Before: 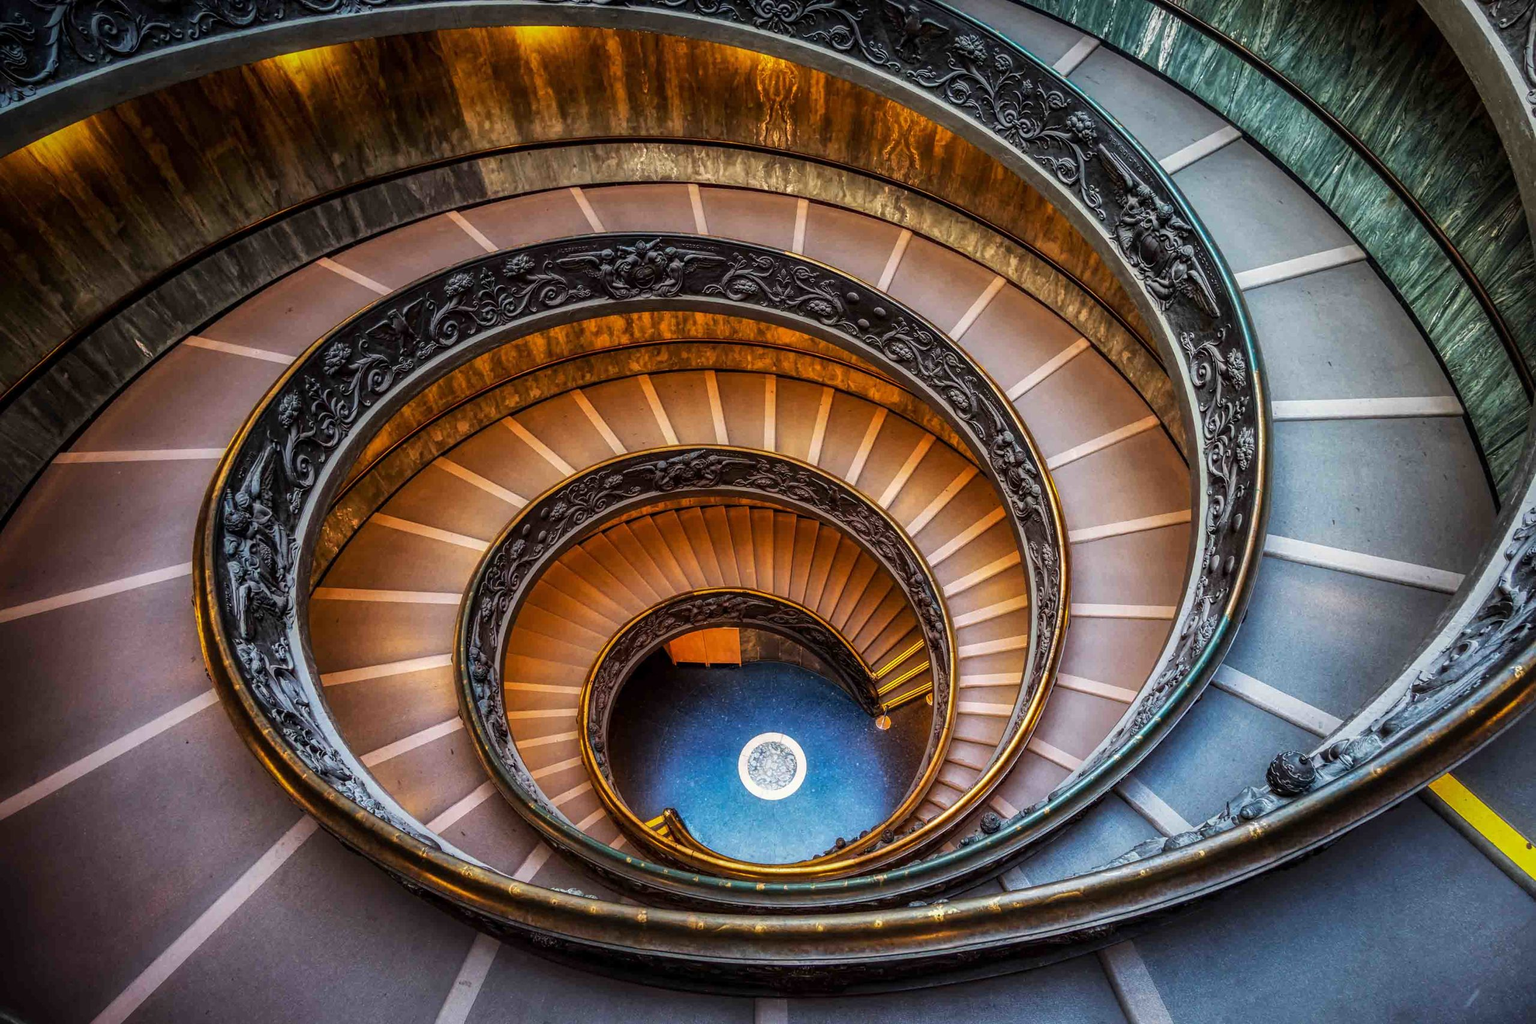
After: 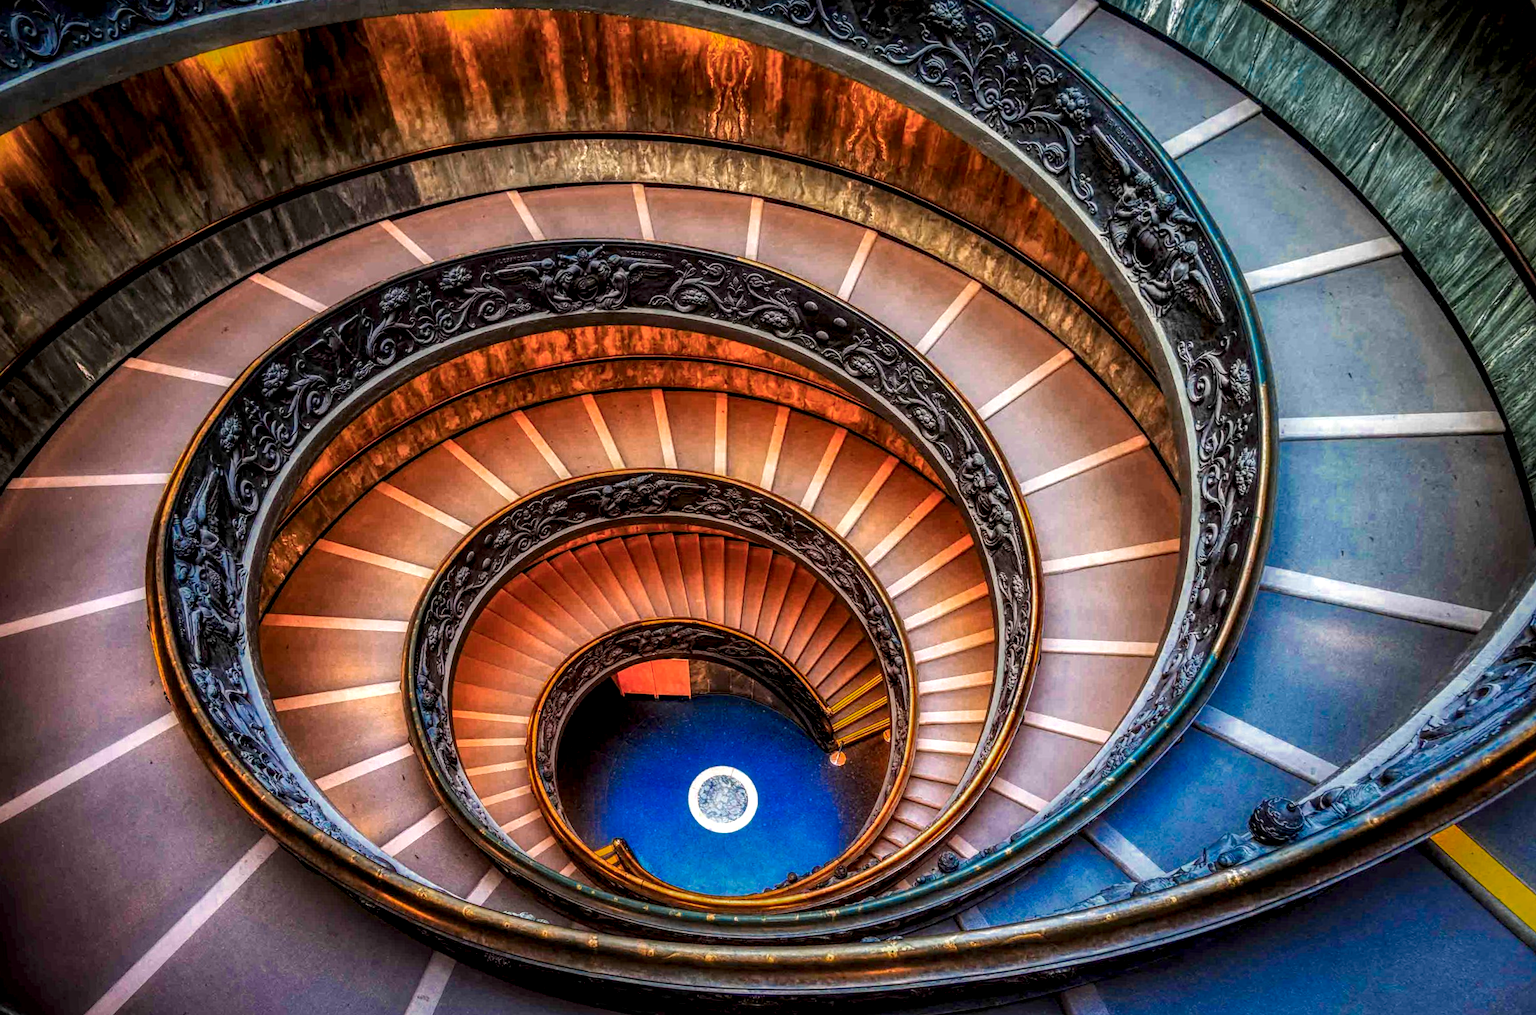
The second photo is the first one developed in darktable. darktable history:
local contrast: detail 150%
rotate and perspective: rotation 0.062°, lens shift (vertical) 0.115, lens shift (horizontal) -0.133, crop left 0.047, crop right 0.94, crop top 0.061, crop bottom 0.94
color zones: curves: ch0 [(0, 0.553) (0.123, 0.58) (0.23, 0.419) (0.468, 0.155) (0.605, 0.132) (0.723, 0.063) (0.833, 0.172) (0.921, 0.468)]; ch1 [(0.025, 0.645) (0.229, 0.584) (0.326, 0.551) (0.537, 0.446) (0.599, 0.911) (0.708, 1) (0.805, 0.944)]; ch2 [(0.086, 0.468) (0.254, 0.464) (0.638, 0.564) (0.702, 0.592) (0.768, 0.564)]
